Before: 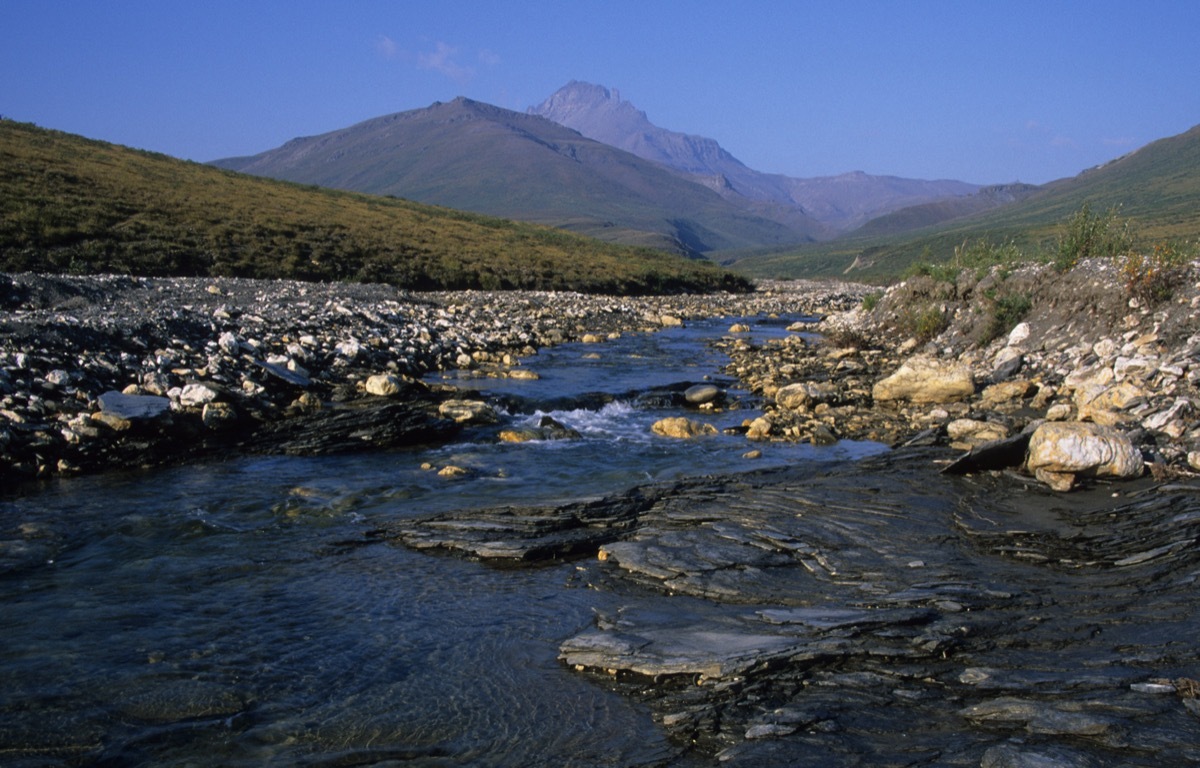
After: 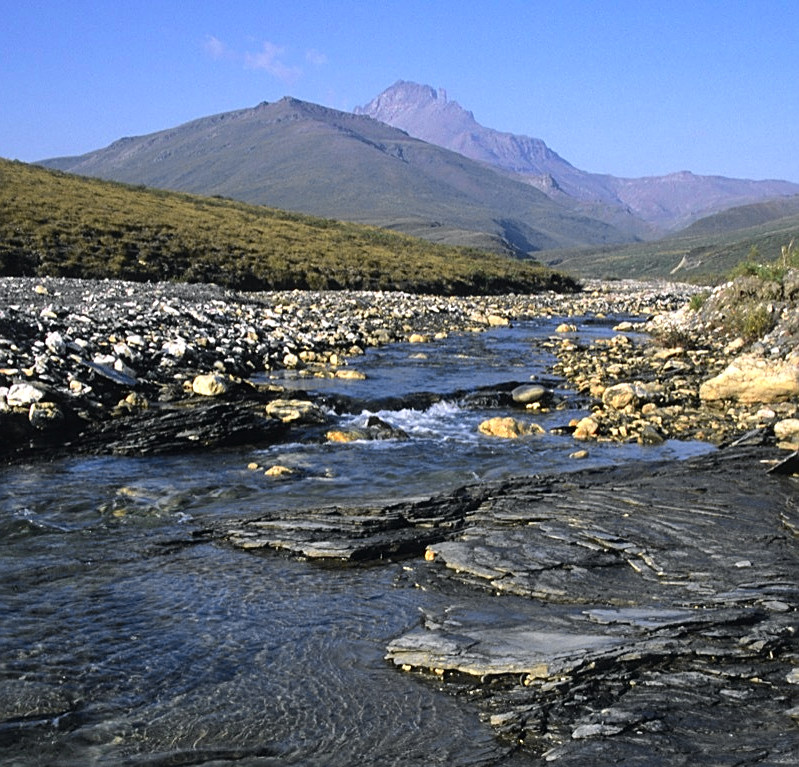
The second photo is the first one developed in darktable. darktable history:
exposure: exposure 0.603 EV, compensate exposure bias true, compensate highlight preservation false
crop and rotate: left 14.466%, right 18.886%
shadows and highlights: soften with gaussian
tone curve: curves: ch0 [(0, 0.009) (0.037, 0.035) (0.131, 0.126) (0.275, 0.28) (0.476, 0.514) (0.617, 0.667) (0.704, 0.759) (0.813, 0.863) (0.911, 0.931) (0.997, 1)]; ch1 [(0, 0) (0.318, 0.271) (0.444, 0.438) (0.493, 0.496) (0.508, 0.5) (0.534, 0.535) (0.57, 0.582) (0.65, 0.664) (0.746, 0.764) (1, 1)]; ch2 [(0, 0) (0.246, 0.24) (0.36, 0.381) (0.415, 0.434) (0.476, 0.492) (0.502, 0.499) (0.522, 0.518) (0.533, 0.534) (0.586, 0.598) (0.634, 0.643) (0.706, 0.717) (0.853, 0.83) (1, 0.951)], color space Lab, independent channels, preserve colors none
sharpen: on, module defaults
